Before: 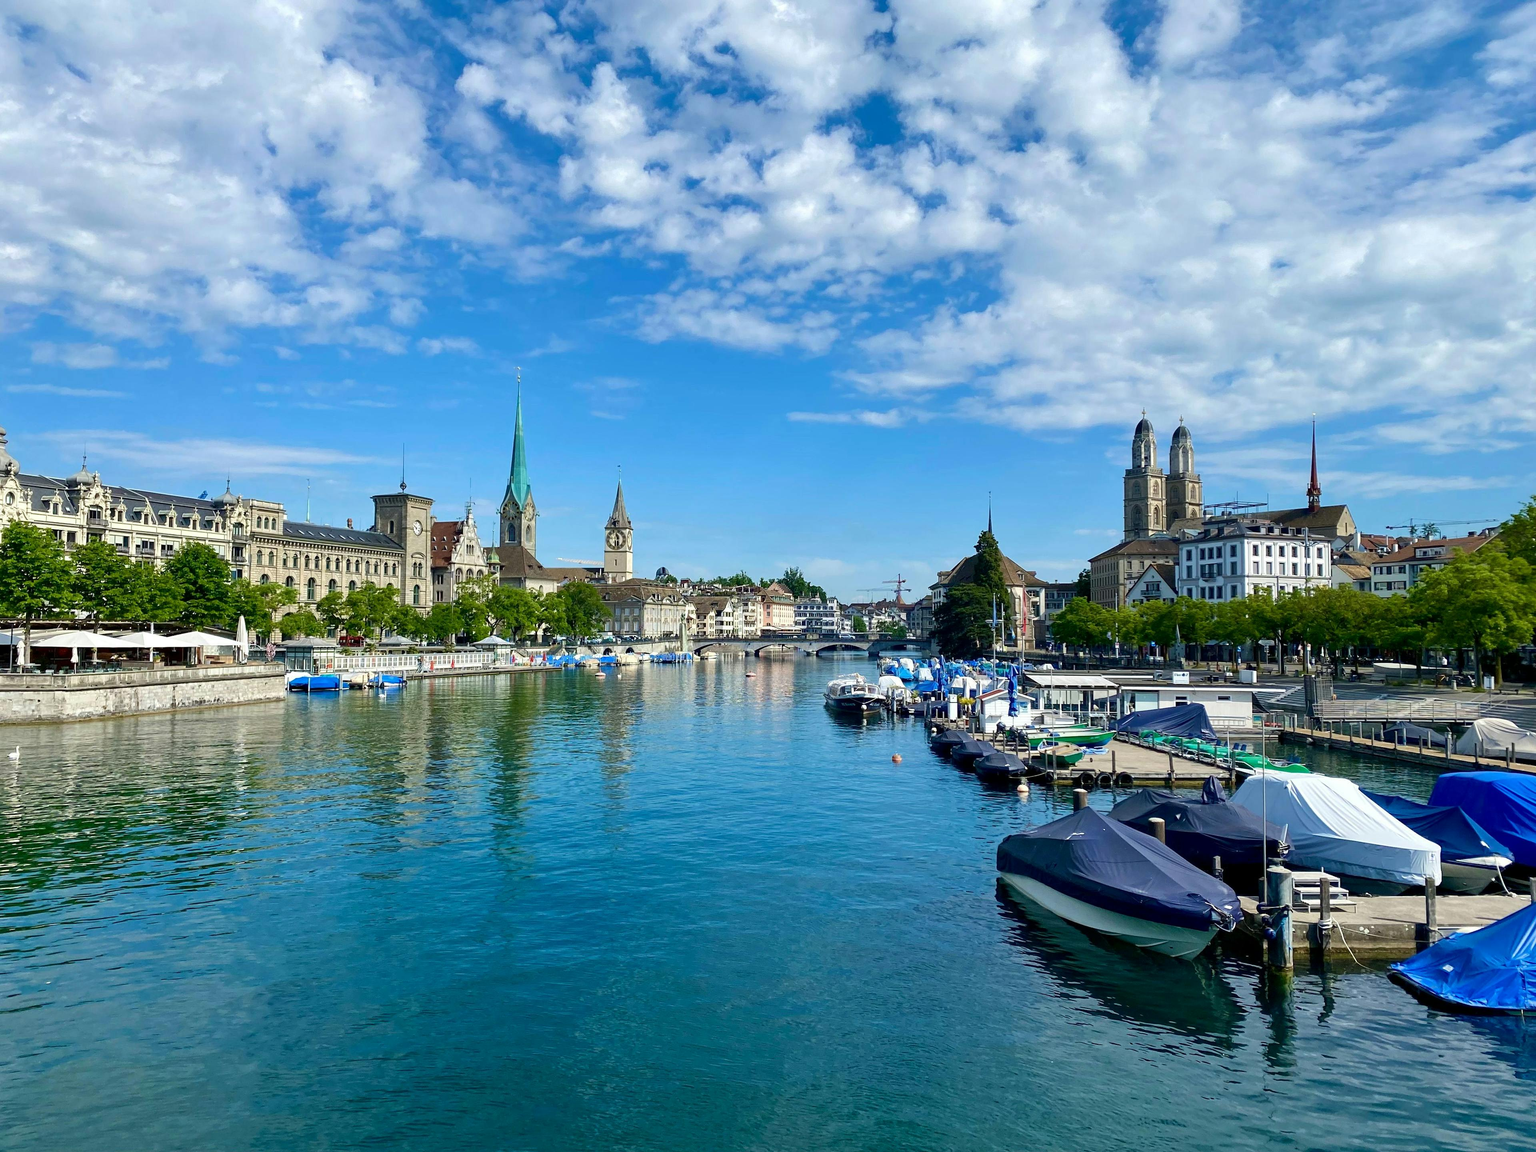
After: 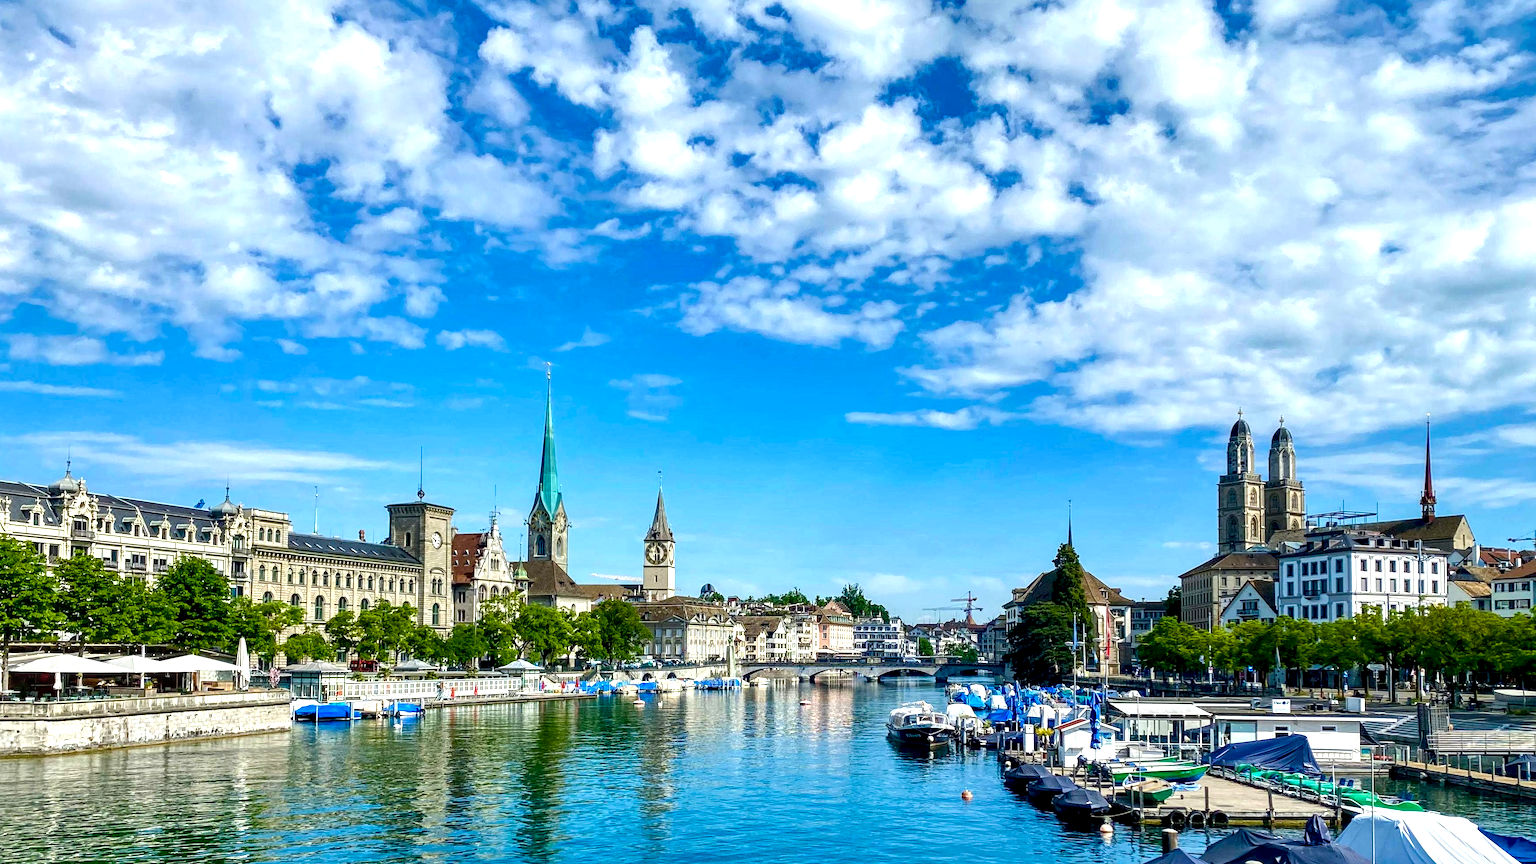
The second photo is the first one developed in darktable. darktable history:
crop: left 1.509%, top 3.452%, right 7.696%, bottom 28.452%
local contrast: detail 154%
color balance rgb: linear chroma grading › global chroma 8.12%, perceptual saturation grading › global saturation 9.07%, perceptual saturation grading › highlights -13.84%, perceptual saturation grading › mid-tones 14.88%, perceptual saturation grading › shadows 22.8%, perceptual brilliance grading › highlights 2.61%, global vibrance 12.07%
exposure: exposure 0.258 EV, compensate highlight preservation false
